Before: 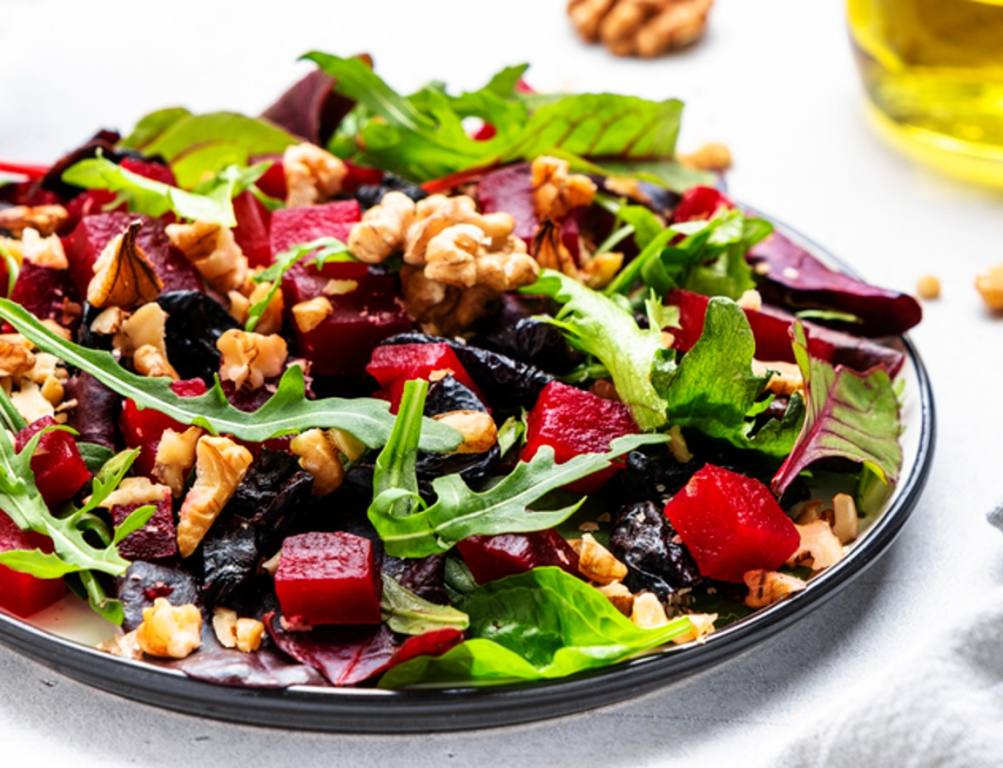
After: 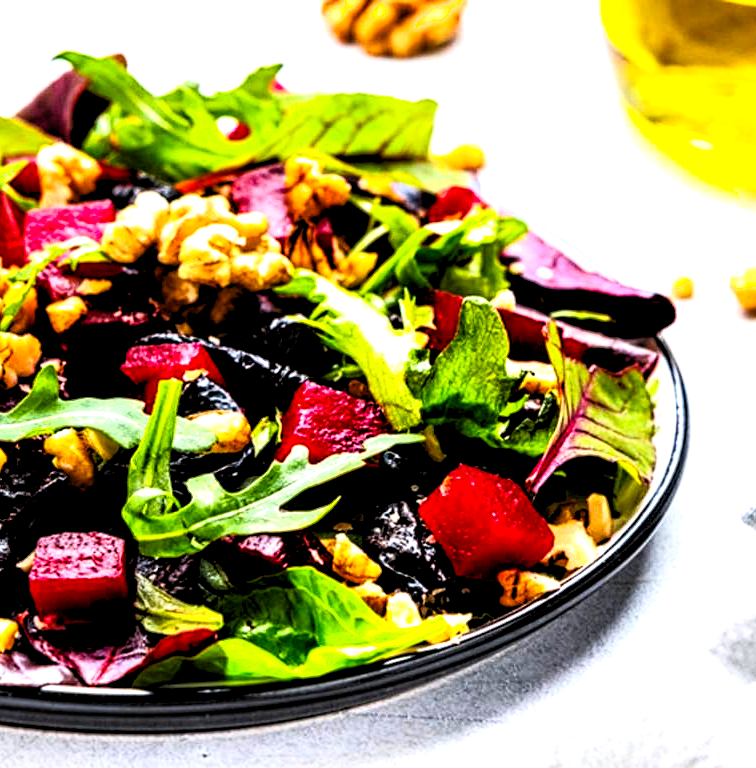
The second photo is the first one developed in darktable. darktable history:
shadows and highlights: shadows 0, highlights 40
crop and rotate: left 24.6%
rgb levels: levels [[0.01, 0.419, 0.839], [0, 0.5, 1], [0, 0.5, 1]]
exposure: exposure -0.157 EV, compensate highlight preservation false
tone equalizer: -8 EV -0.75 EV, -7 EV -0.7 EV, -6 EV -0.6 EV, -5 EV -0.4 EV, -3 EV 0.4 EV, -2 EV 0.6 EV, -1 EV 0.7 EV, +0 EV 0.75 EV, edges refinement/feathering 500, mask exposure compensation -1.57 EV, preserve details no
color balance rgb: linear chroma grading › global chroma 15%, perceptual saturation grading › global saturation 30%
contrast equalizer: y [[0.5, 0.5, 0.5, 0.539, 0.64, 0.611], [0.5 ×6], [0.5 ×6], [0 ×6], [0 ×6]]
